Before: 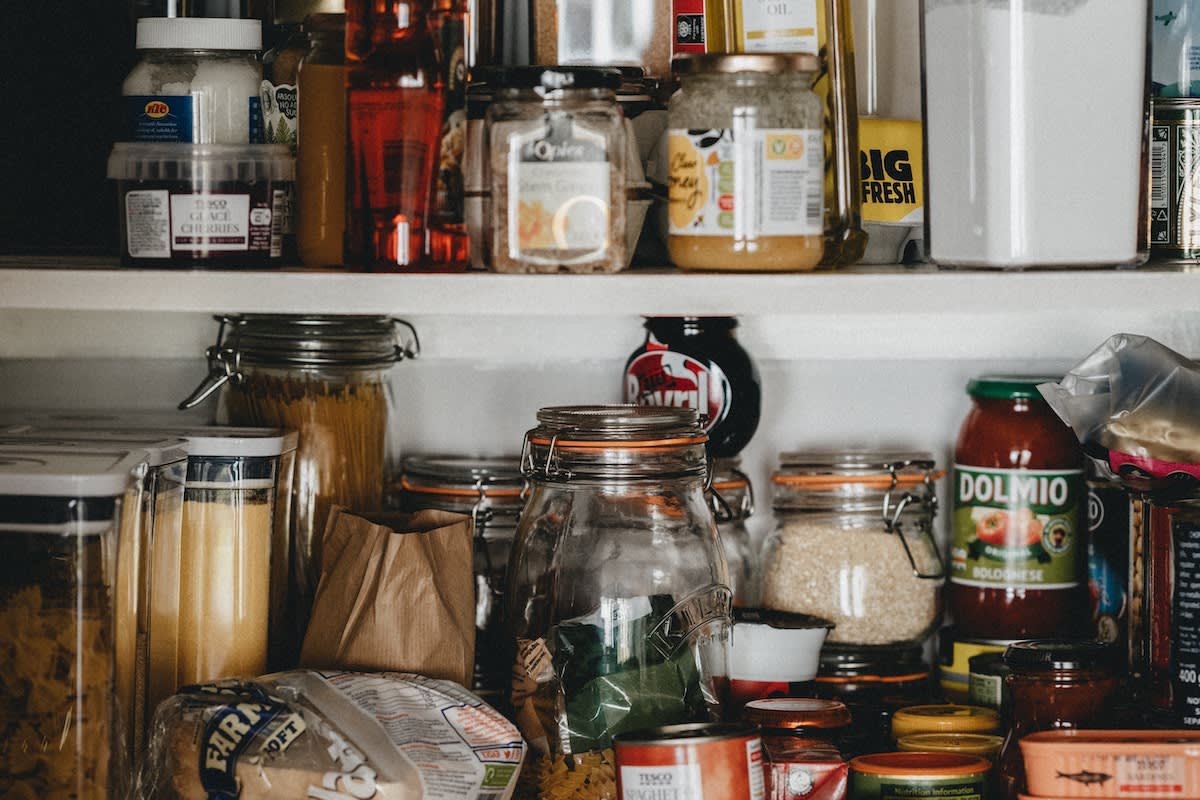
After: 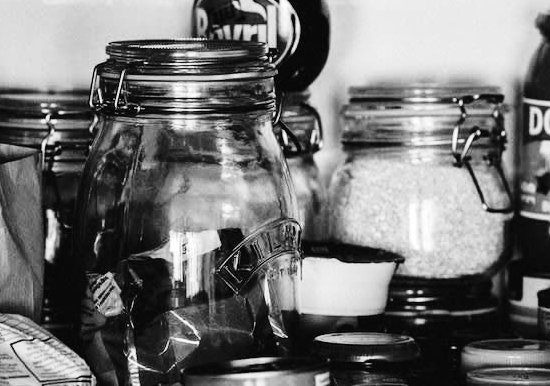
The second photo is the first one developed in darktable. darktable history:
tone equalizer: -8 EV -0.417 EV, -7 EV -0.389 EV, -6 EV -0.333 EV, -5 EV -0.222 EV, -3 EV 0.222 EV, -2 EV 0.333 EV, -1 EV 0.389 EV, +0 EV 0.417 EV, edges refinement/feathering 500, mask exposure compensation -1.57 EV, preserve details no
tone curve: curves: ch0 [(0, 0.011) (0.053, 0.026) (0.174, 0.115) (0.398, 0.444) (0.673, 0.775) (0.829, 0.906) (0.991, 0.981)]; ch1 [(0, 0) (0.276, 0.206) (0.409, 0.383) (0.473, 0.458) (0.492, 0.499) (0.521, 0.502) (0.546, 0.543) (0.585, 0.617) (0.659, 0.686) (0.78, 0.8) (1, 1)]; ch2 [(0, 0) (0.438, 0.449) (0.473, 0.469) (0.503, 0.5) (0.523, 0.538) (0.562, 0.598) (0.612, 0.635) (0.695, 0.713) (1, 1)], color space Lab, independent channels, preserve colors none
crop: left 35.976%, top 45.819%, right 18.162%, bottom 5.807%
monochrome: on, module defaults
